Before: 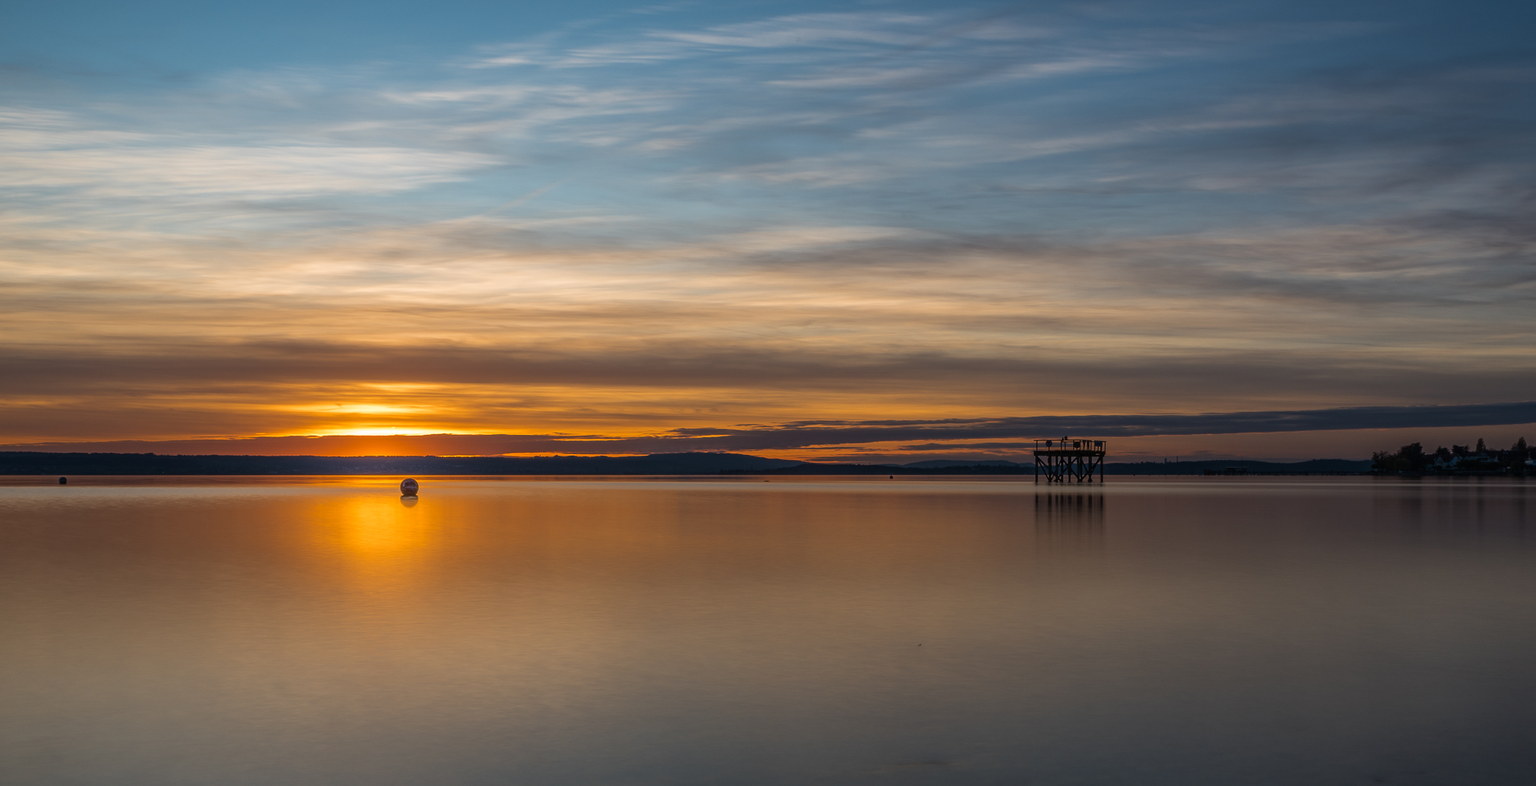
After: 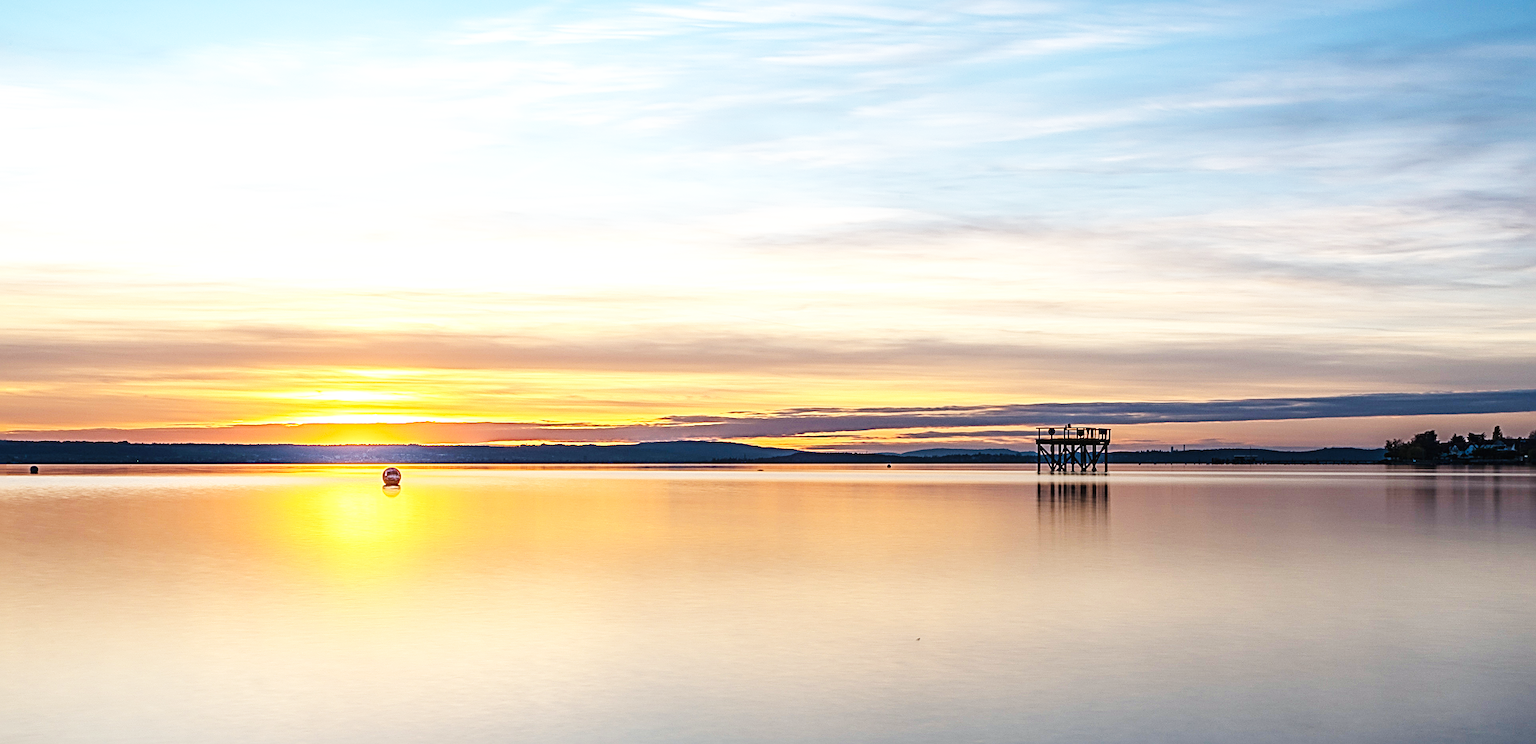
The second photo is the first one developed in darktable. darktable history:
sharpen: radius 2.817, amount 0.715
base curve: curves: ch0 [(0, 0.003) (0.001, 0.002) (0.006, 0.004) (0.02, 0.022) (0.048, 0.086) (0.094, 0.234) (0.162, 0.431) (0.258, 0.629) (0.385, 0.8) (0.548, 0.918) (0.751, 0.988) (1, 1)], preserve colors none
white balance: red 0.986, blue 1.01
exposure: black level correction 0, exposure 0.5 EV, compensate exposure bias true, compensate highlight preservation false
crop: left 1.964%, top 3.251%, right 1.122%, bottom 4.933%
